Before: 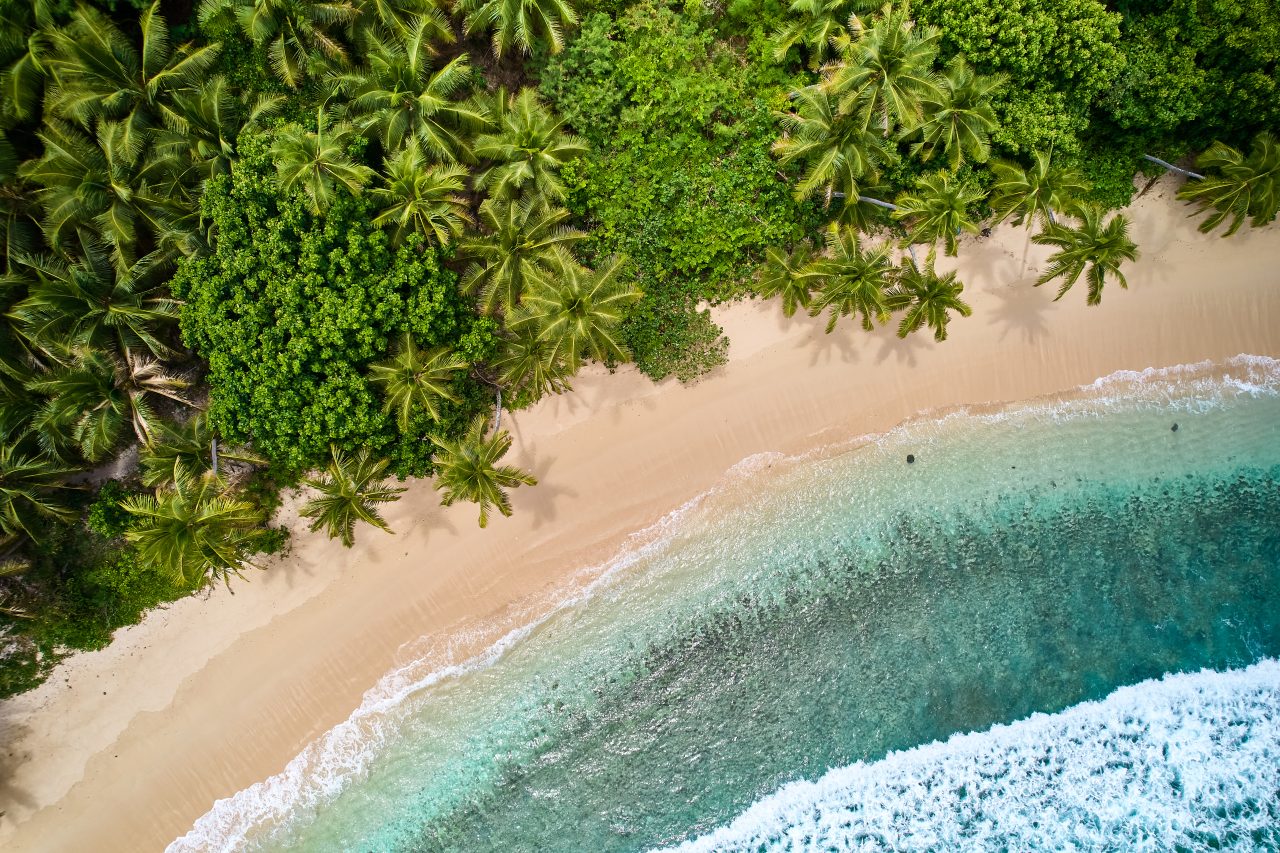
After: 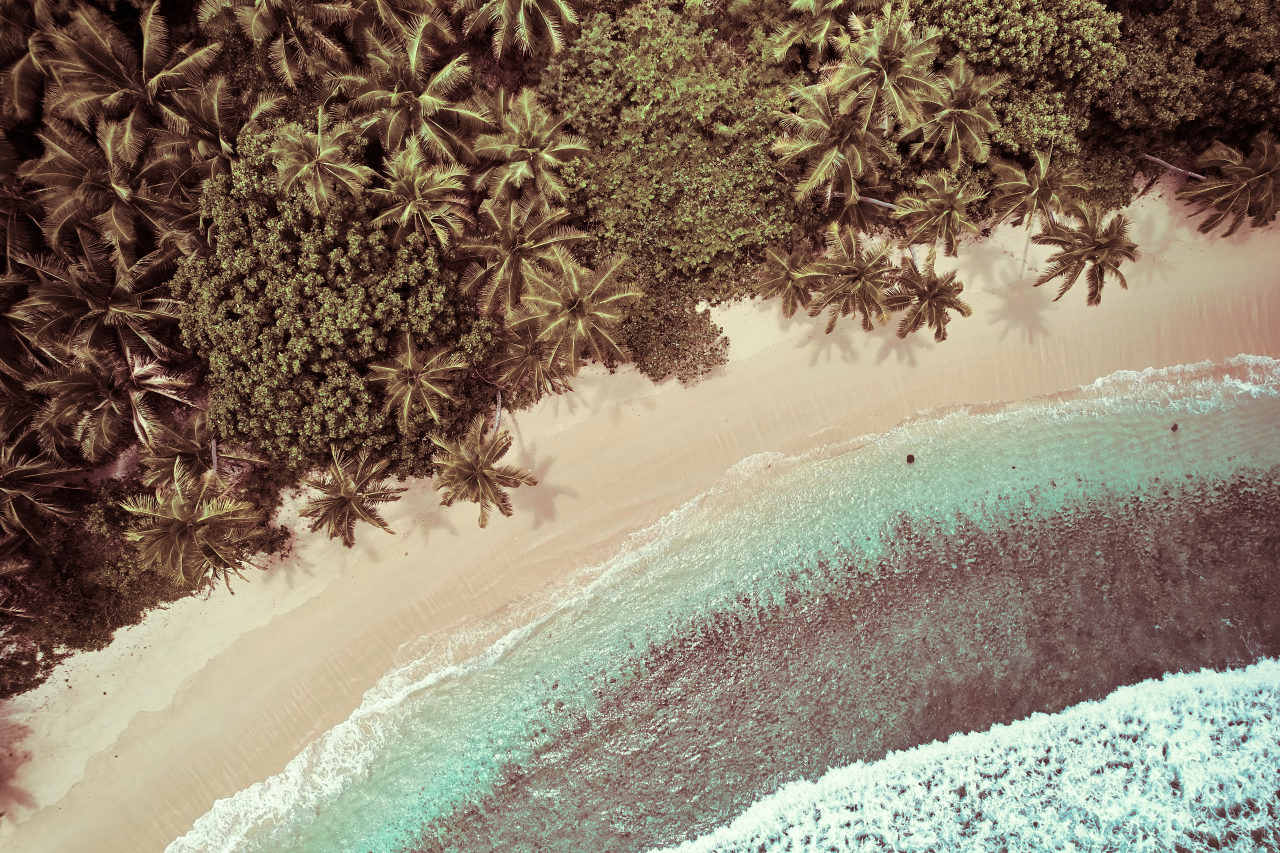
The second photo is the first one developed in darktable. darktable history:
white balance: red 1.08, blue 0.791
split-toning: compress 20%
color correction: highlights a* -12.64, highlights b* -18.1, saturation 0.7
